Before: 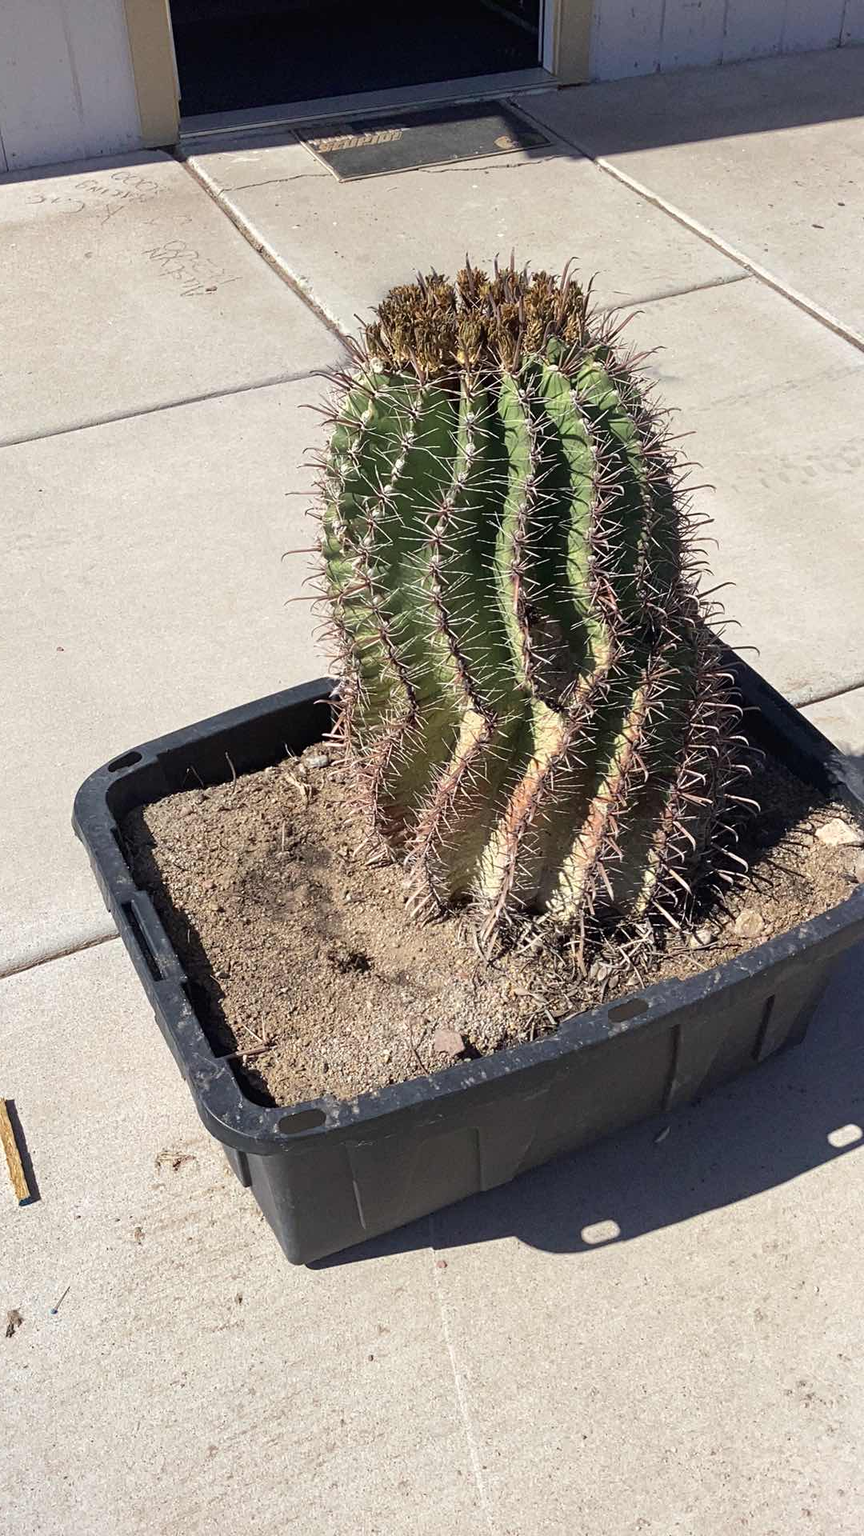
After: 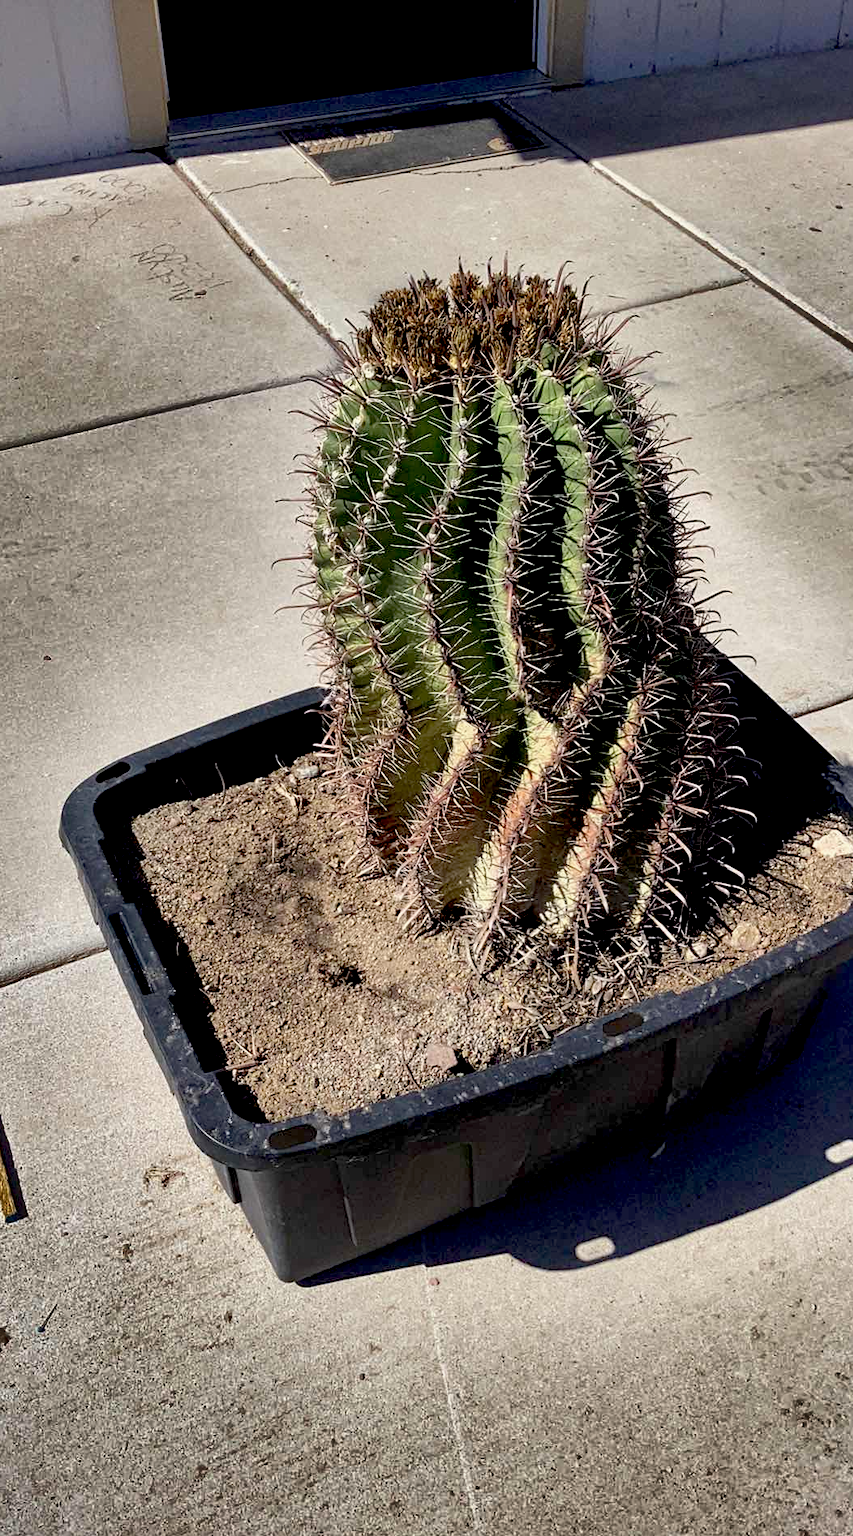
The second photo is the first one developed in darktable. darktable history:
crop and rotate: left 1.65%, right 0.767%, bottom 1.323%
exposure: black level correction 0.03, exposure -0.074 EV, compensate exposure bias true, compensate highlight preservation false
shadows and highlights: shadows 20.98, highlights -82.56, soften with gaussian
